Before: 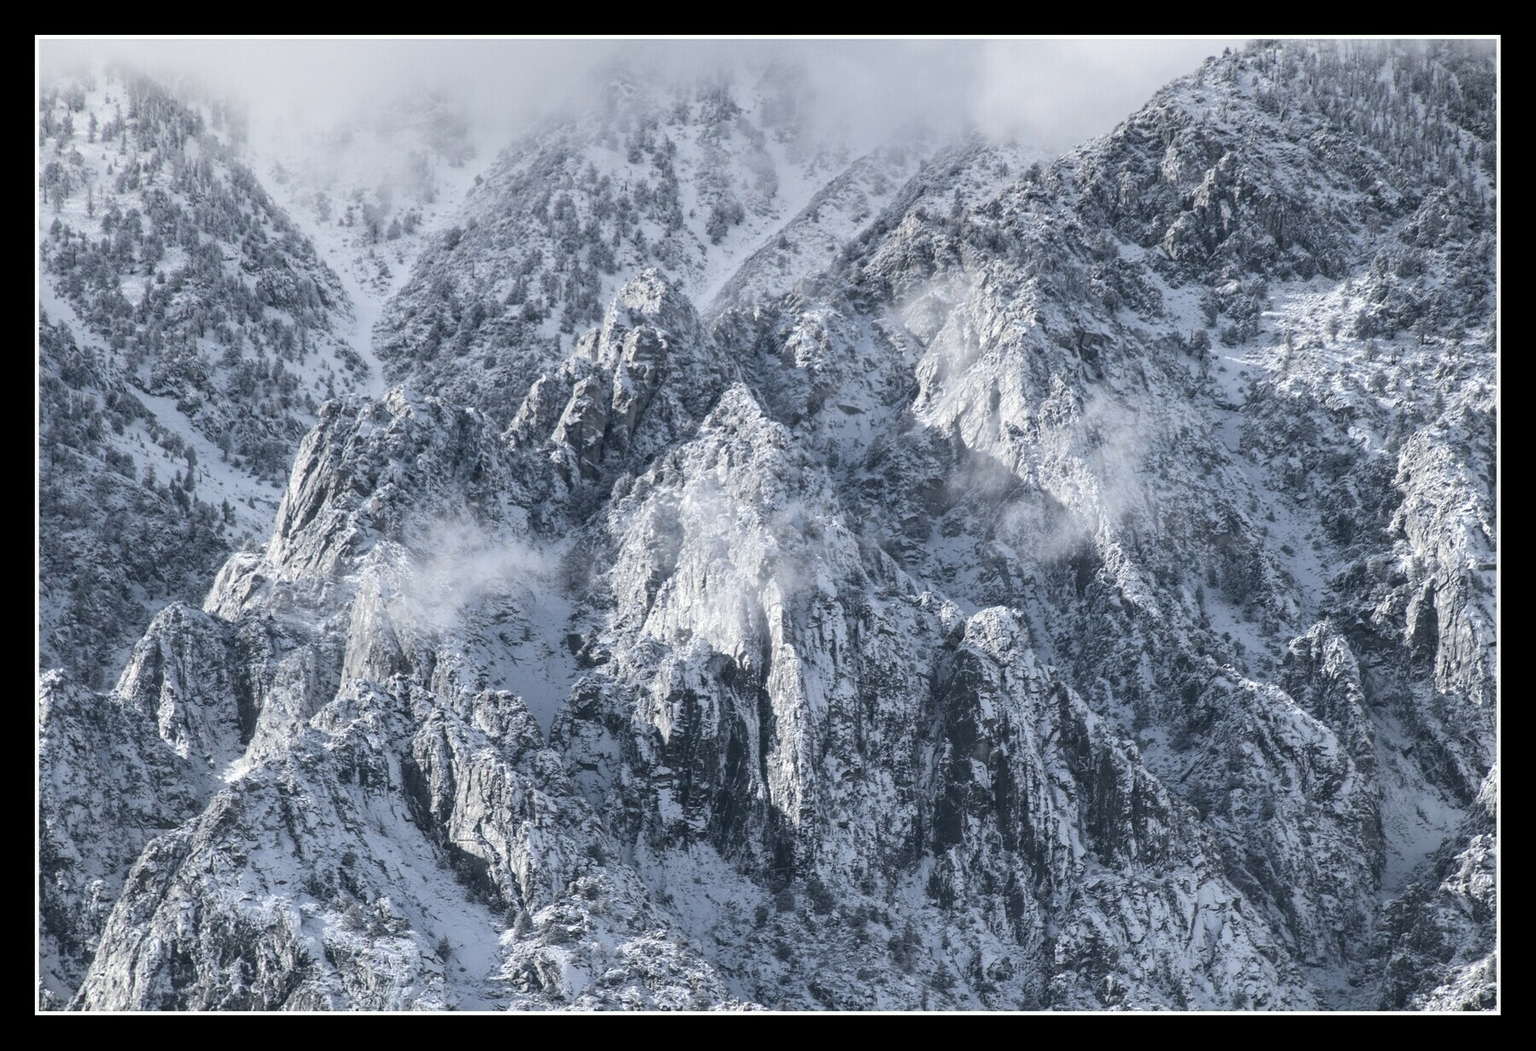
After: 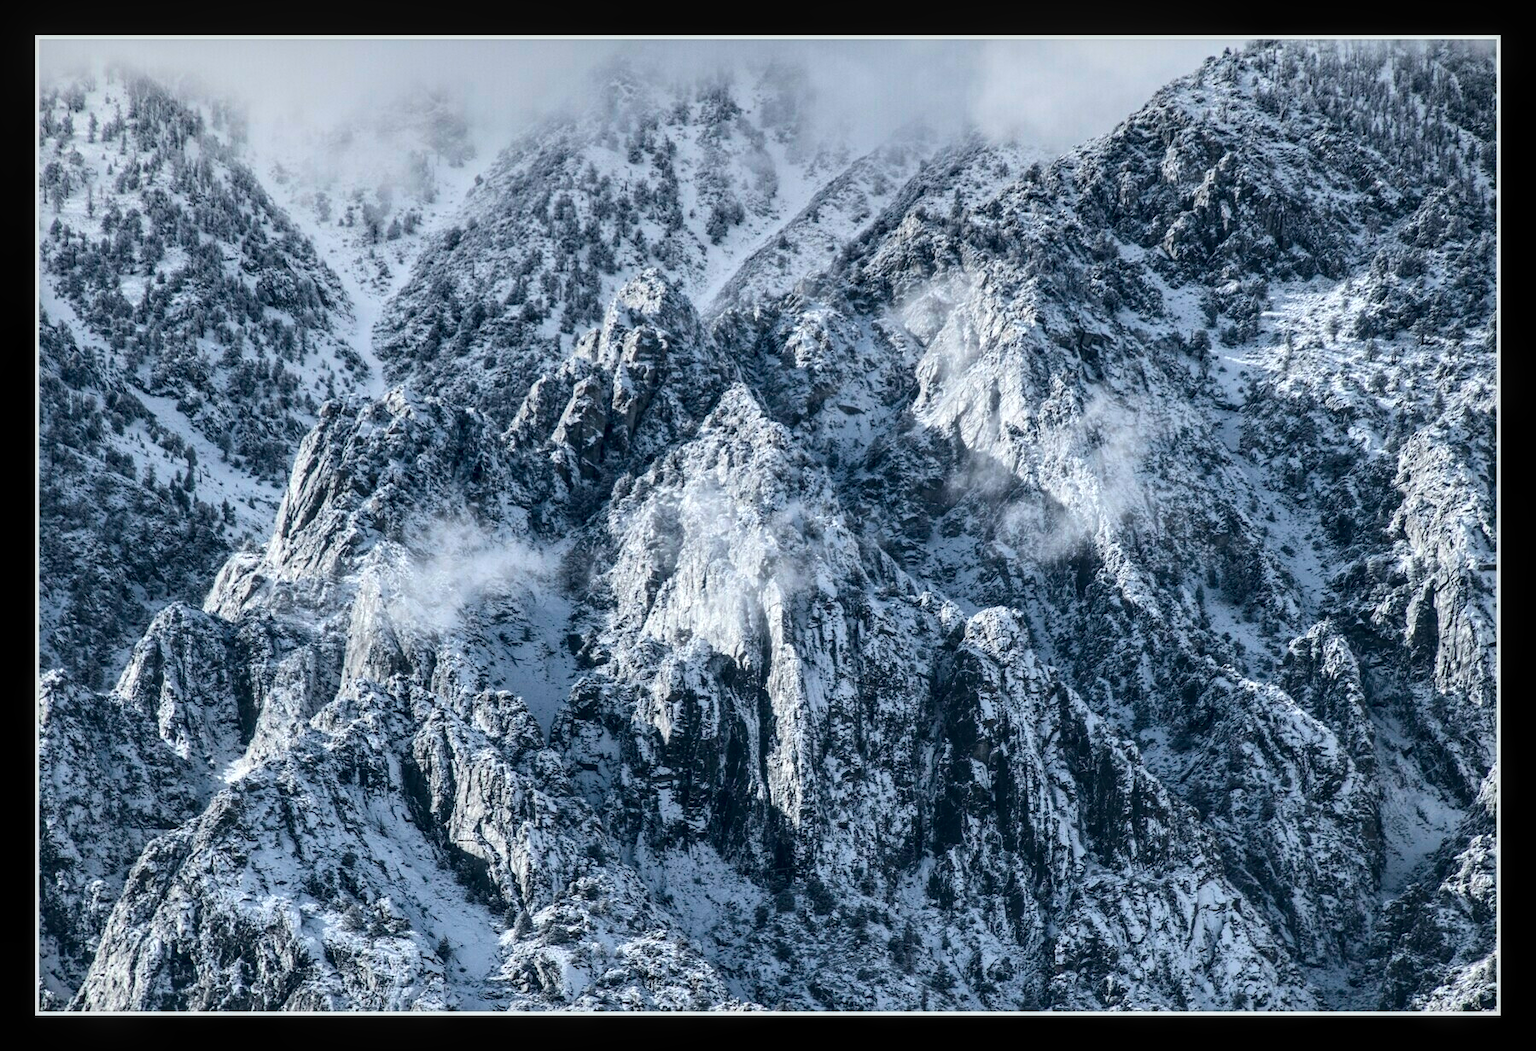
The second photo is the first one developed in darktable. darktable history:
local contrast: on, module defaults
contrast brightness saturation: contrast 0.19, brightness -0.11, saturation 0.21
white balance: red 0.986, blue 1.01
